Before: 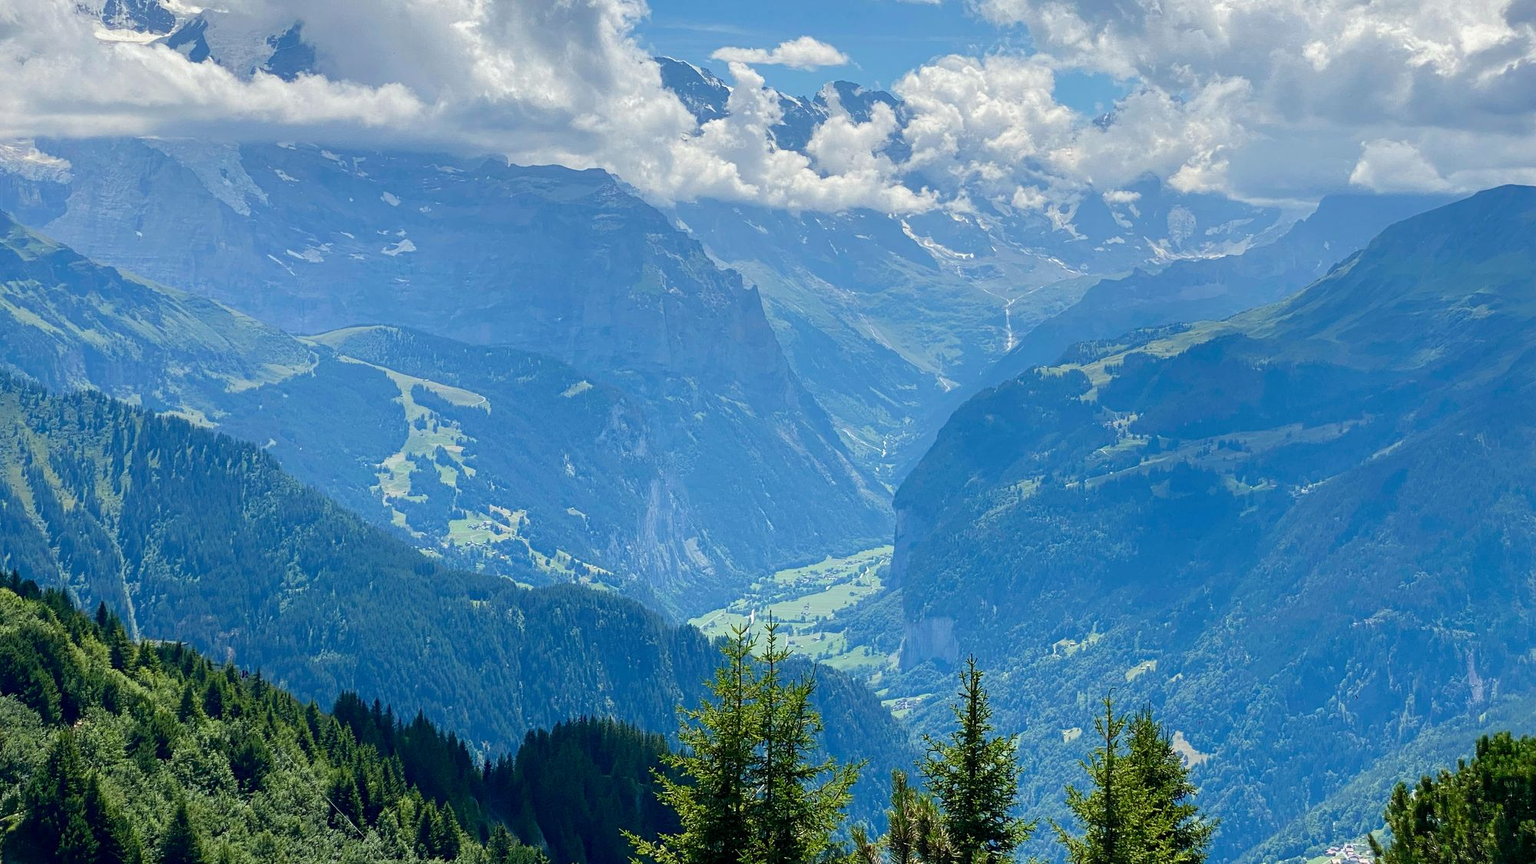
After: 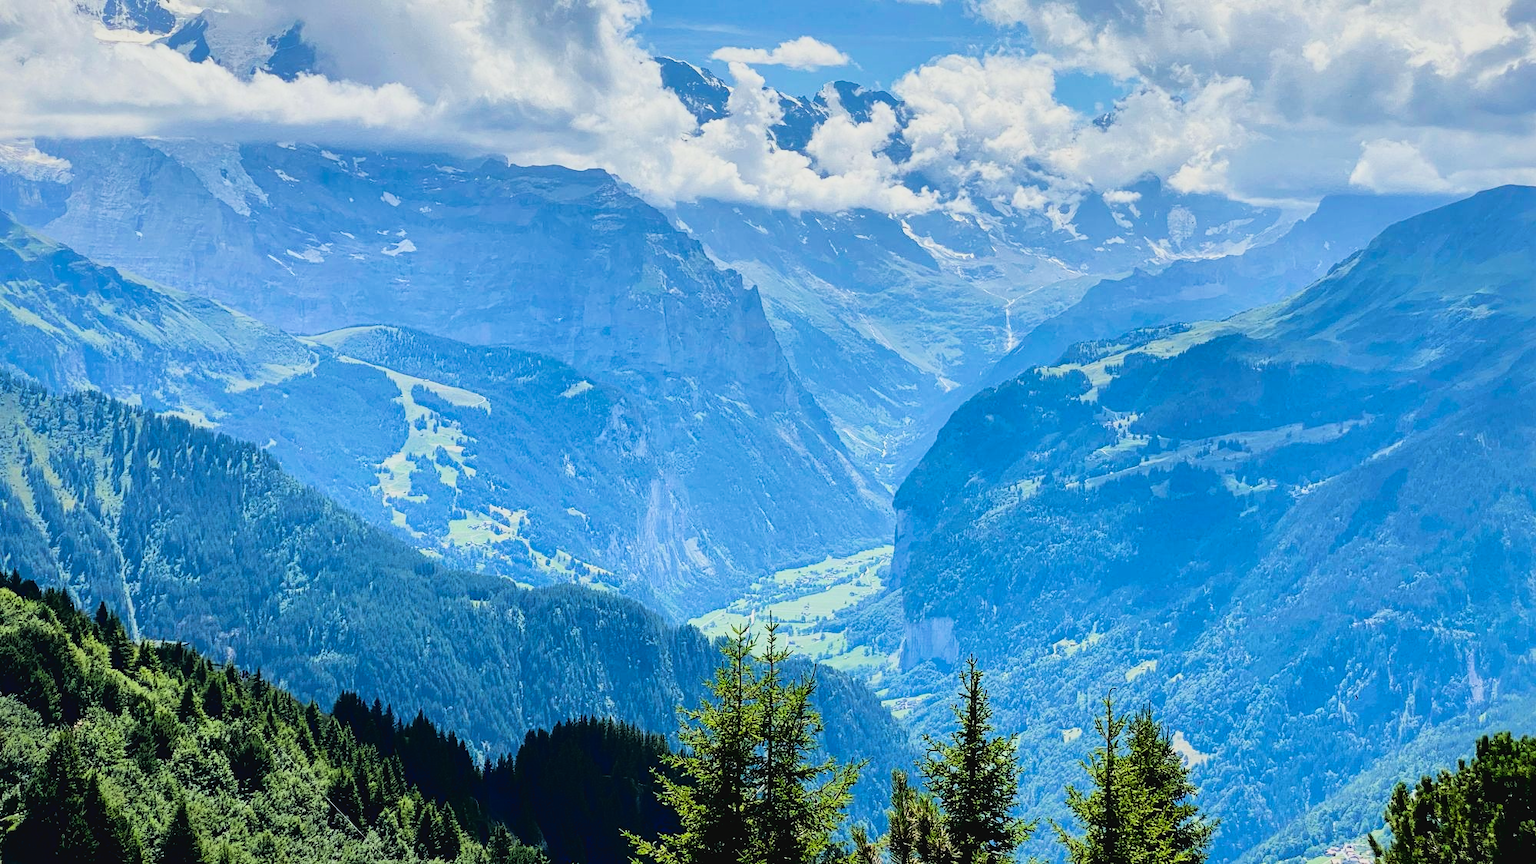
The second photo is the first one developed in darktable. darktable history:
filmic rgb: black relative exposure -5.04 EV, white relative exposure 3.99 EV, hardness 2.9, contrast 1.299, highlights saturation mix -31.06%
tone curve: curves: ch0 [(0, 0.023) (0.113, 0.084) (0.285, 0.301) (0.673, 0.796) (0.845, 0.932) (0.994, 0.971)]; ch1 [(0, 0) (0.456, 0.437) (0.498, 0.5) (0.57, 0.559) (0.631, 0.639) (1, 1)]; ch2 [(0, 0) (0.417, 0.44) (0.46, 0.453) (0.502, 0.507) (0.55, 0.57) (0.67, 0.712) (1, 1)], color space Lab, linked channels, preserve colors none
shadows and highlights: shadows 39.83, highlights -59.89
exposure: exposure 0.202 EV, compensate exposure bias true, compensate highlight preservation false
